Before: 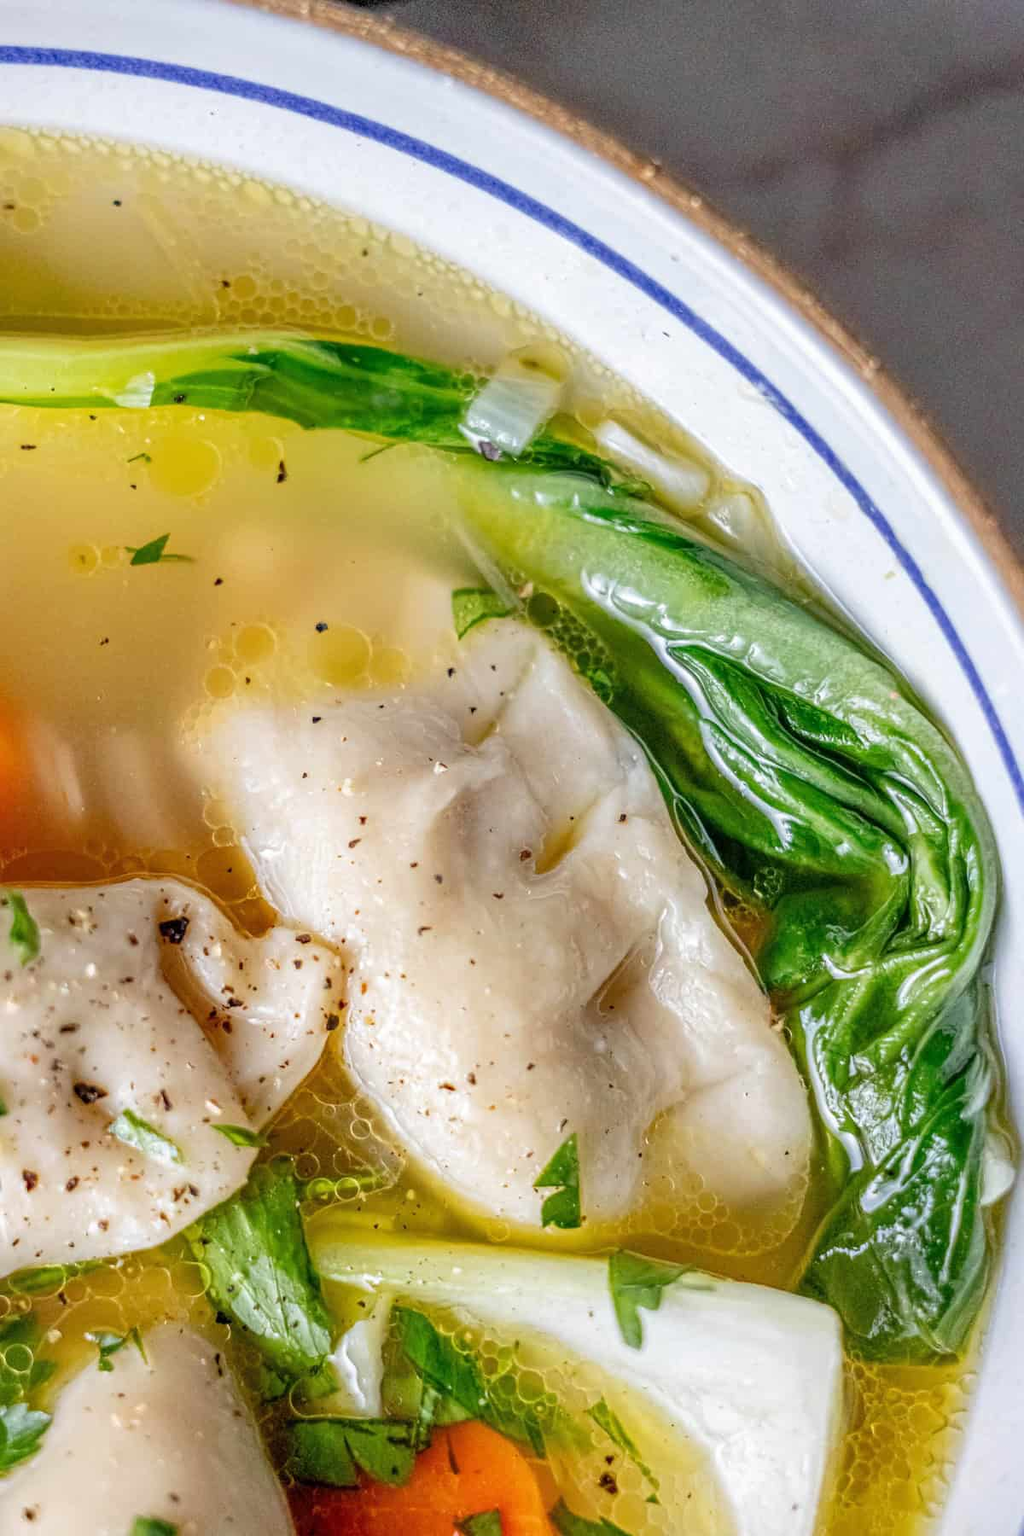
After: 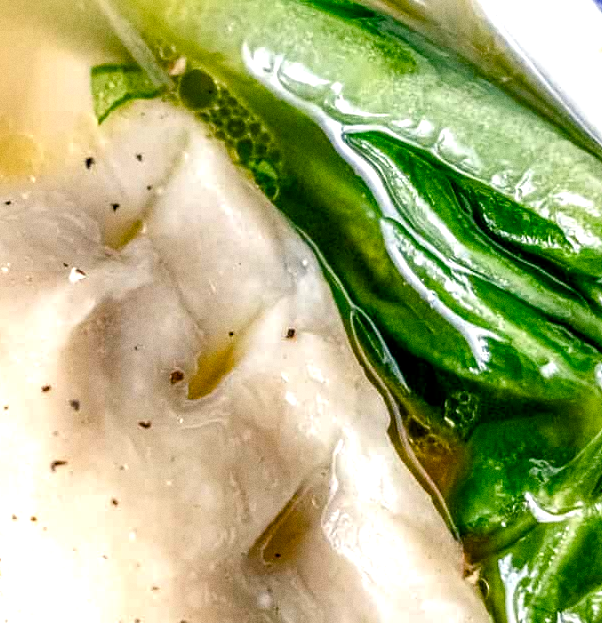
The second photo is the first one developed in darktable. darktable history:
crop: left 36.607%, top 34.735%, right 13.146%, bottom 30.611%
grain: coarseness 0.09 ISO
color balance rgb: shadows lift › chroma 2.79%, shadows lift › hue 190.66°, power › hue 171.85°, highlights gain › chroma 2.16%, highlights gain › hue 75.26°, global offset › luminance -0.51%, perceptual saturation grading › highlights -33.8%, perceptual saturation grading › mid-tones 14.98%, perceptual saturation grading › shadows 48.43%, perceptual brilliance grading › highlights 15.68%, perceptual brilliance grading › mid-tones 6.62%, perceptual brilliance grading › shadows -14.98%, global vibrance 11.32%, contrast 5.05%
